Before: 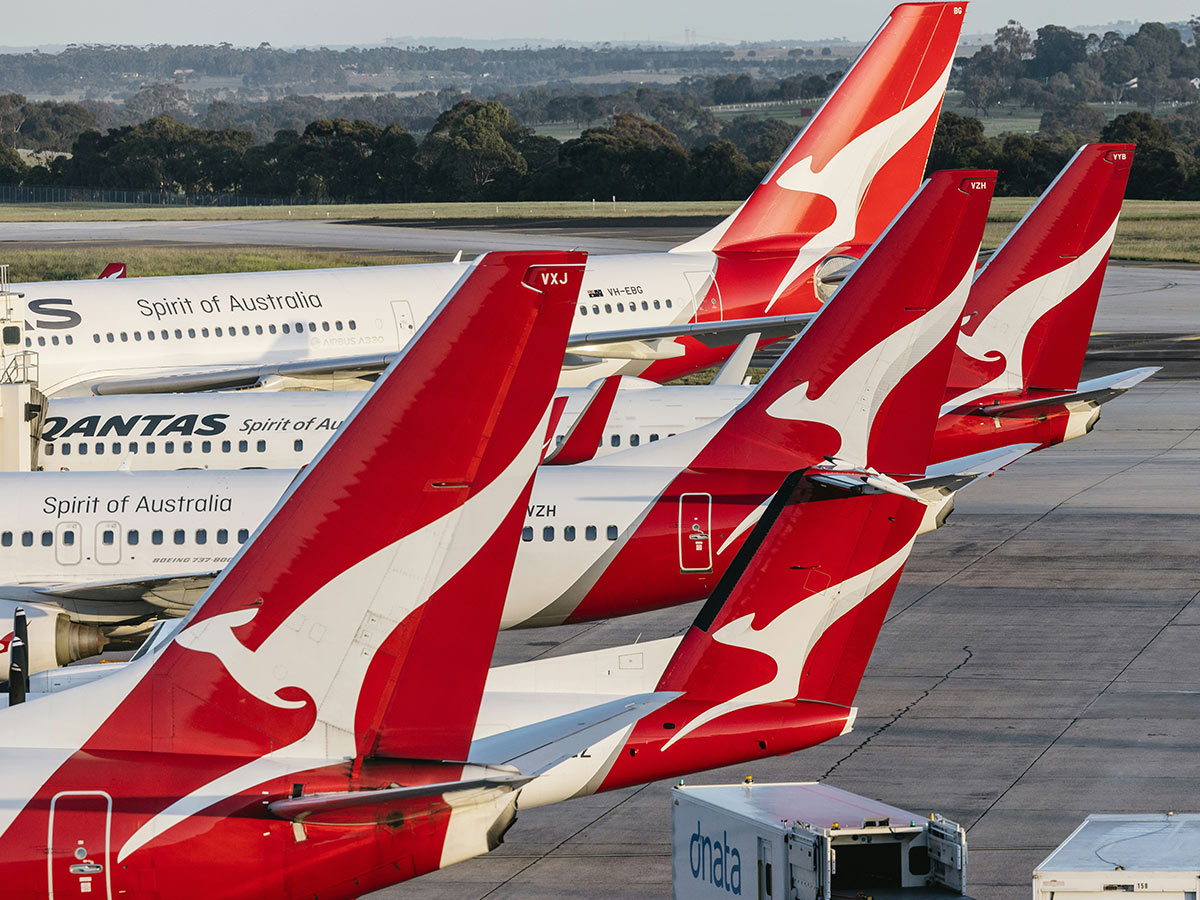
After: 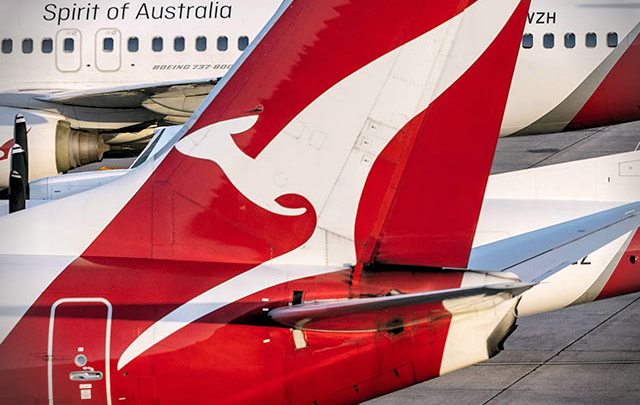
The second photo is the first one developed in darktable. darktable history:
white balance: red 1.009, blue 1.027
rgb levels: levels [[0.01, 0.419, 0.839], [0, 0.5, 1], [0, 0.5, 1]]
crop and rotate: top 54.778%, right 46.61%, bottom 0.159%
vignetting: fall-off start 88.03%, fall-off radius 24.9%
